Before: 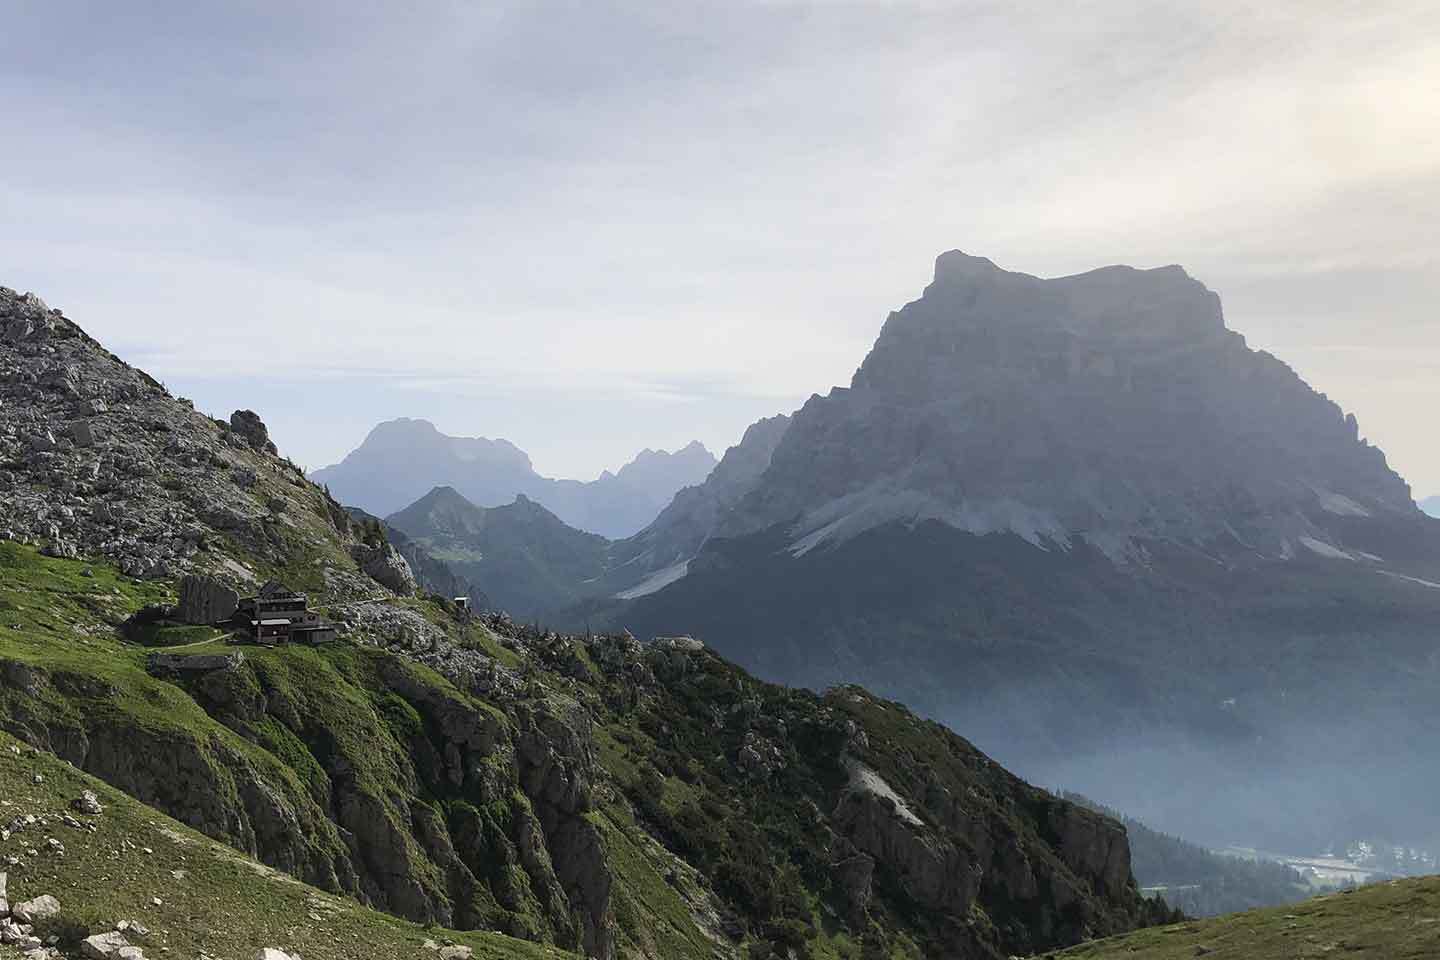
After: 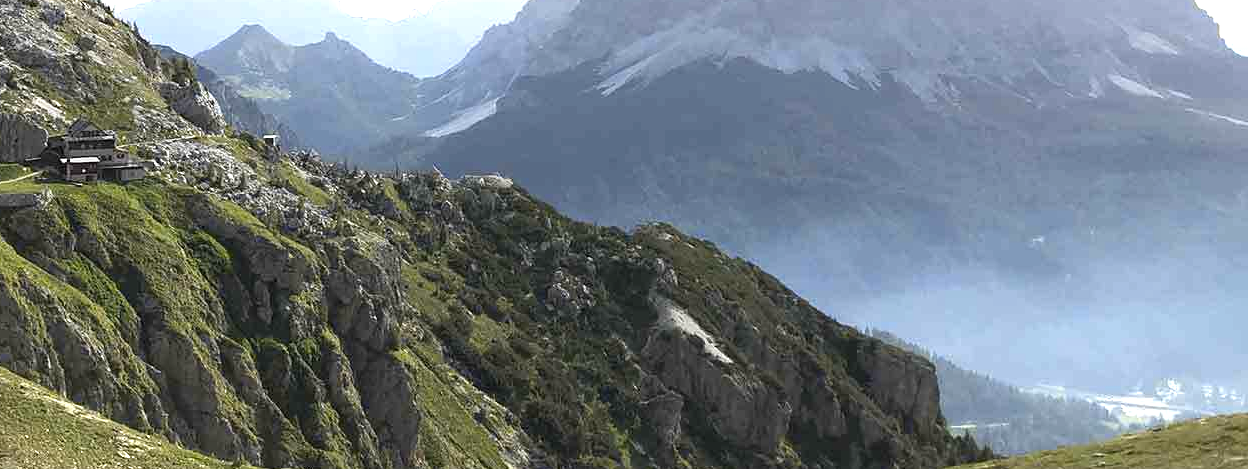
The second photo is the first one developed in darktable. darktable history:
exposure: exposure 1.25 EV, compensate exposure bias true, compensate highlight preservation false
crop and rotate: left 13.306%, top 48.129%, bottom 2.928%
color contrast: green-magenta contrast 0.8, blue-yellow contrast 1.1, unbound 0
